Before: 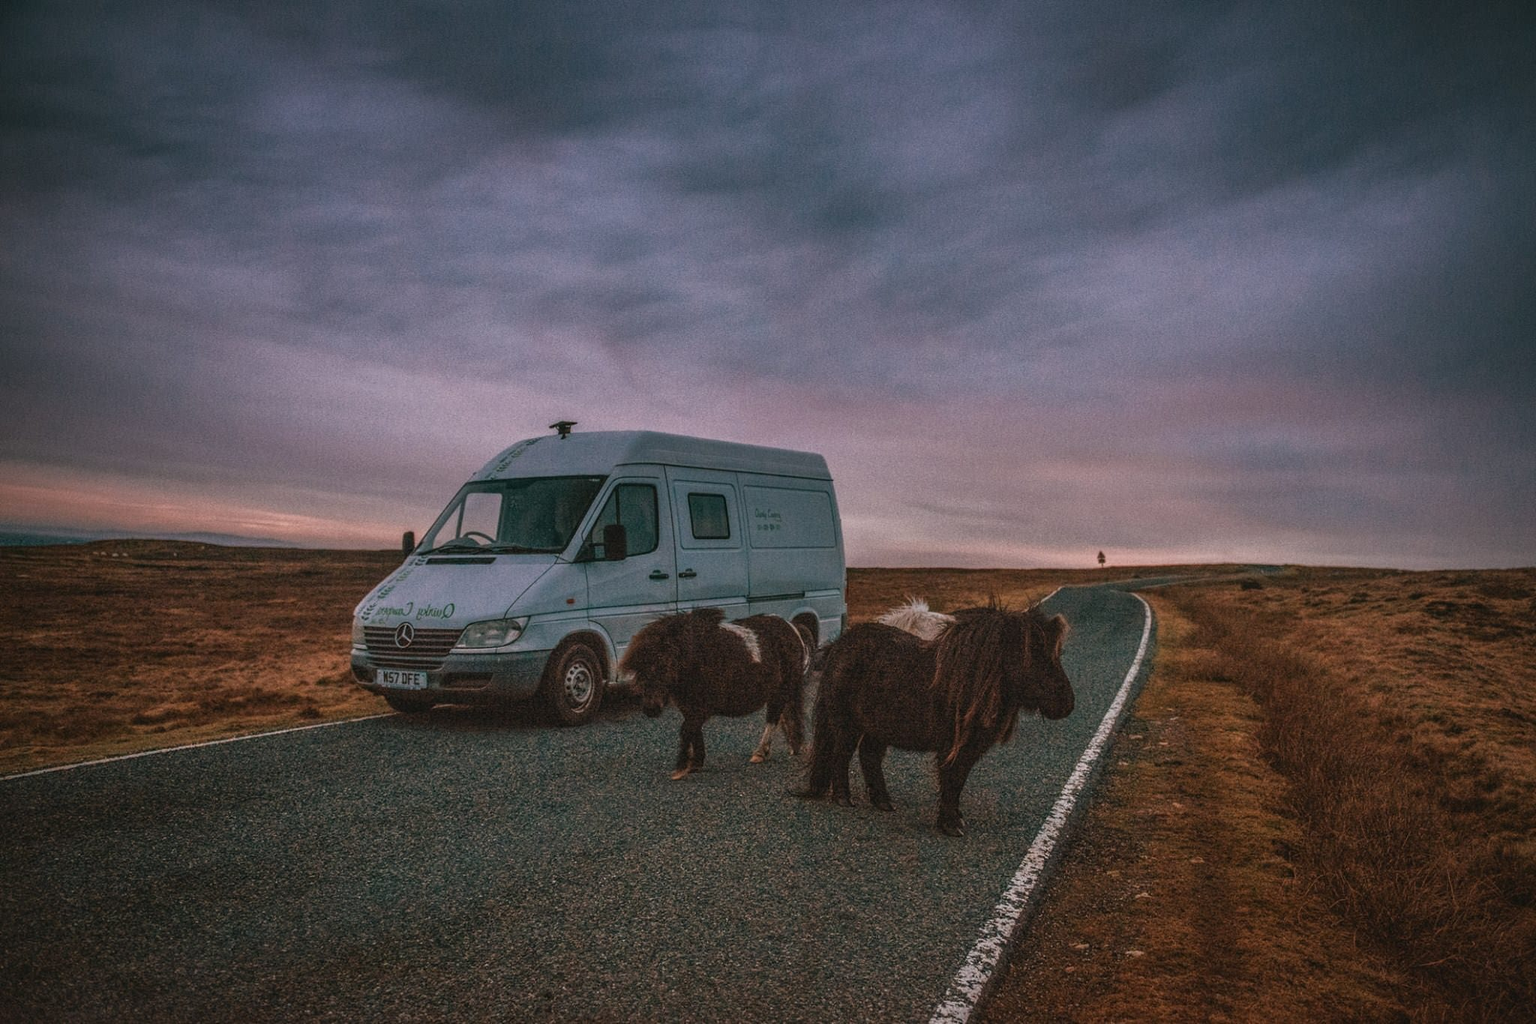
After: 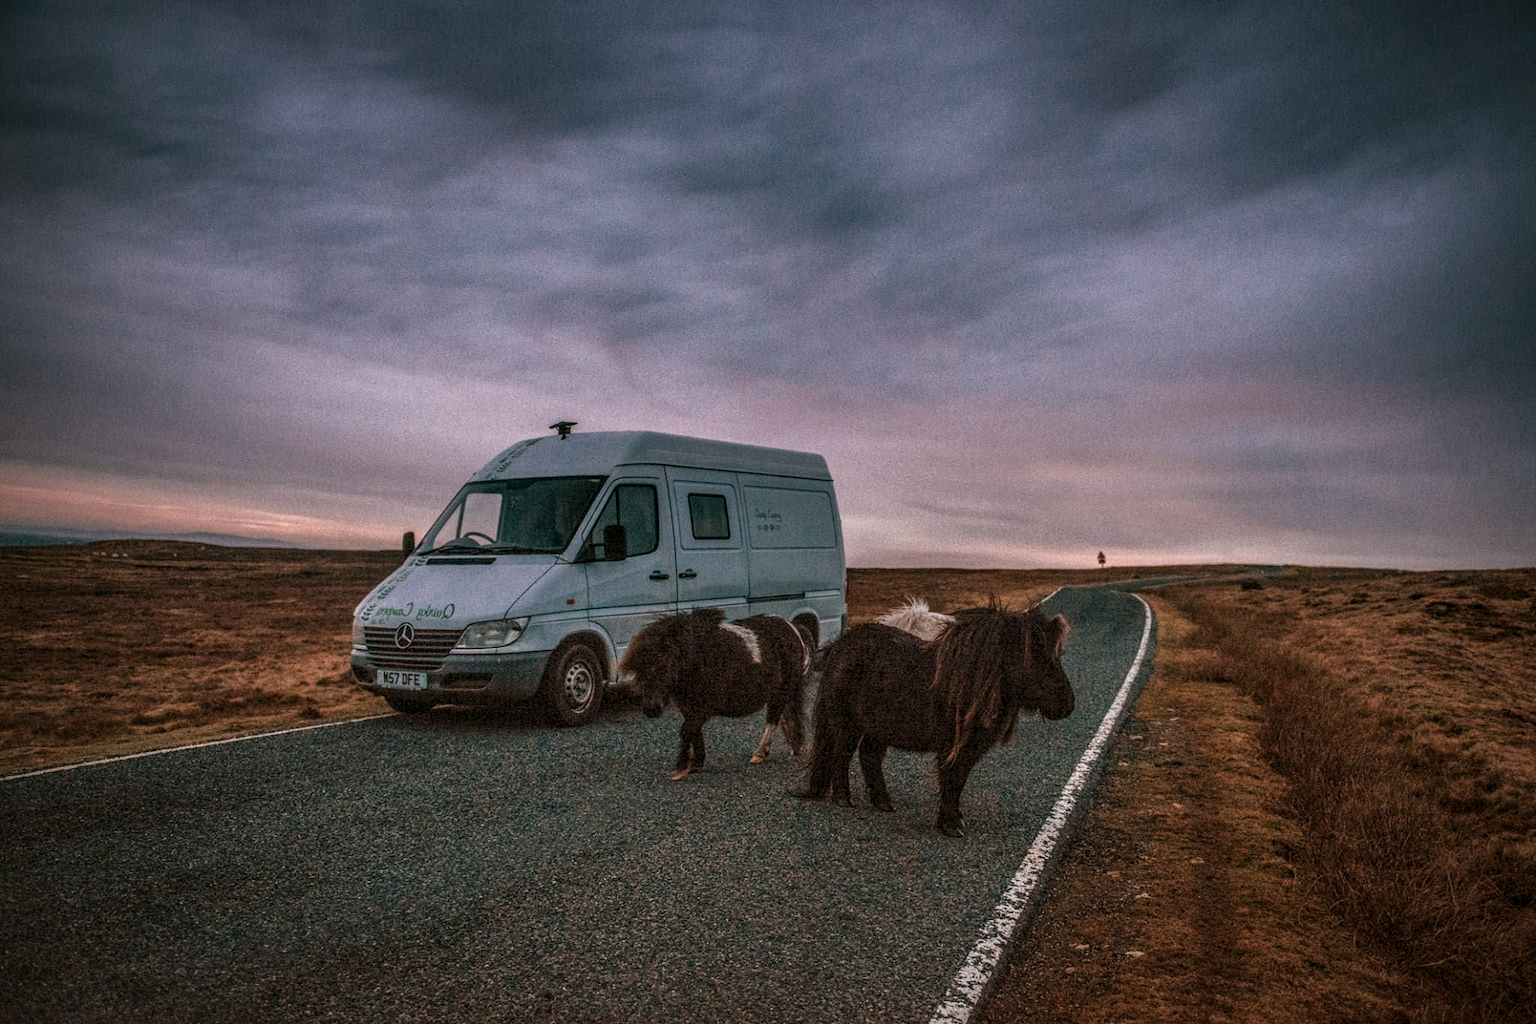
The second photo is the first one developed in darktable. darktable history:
local contrast: detail 134%, midtone range 0.748
